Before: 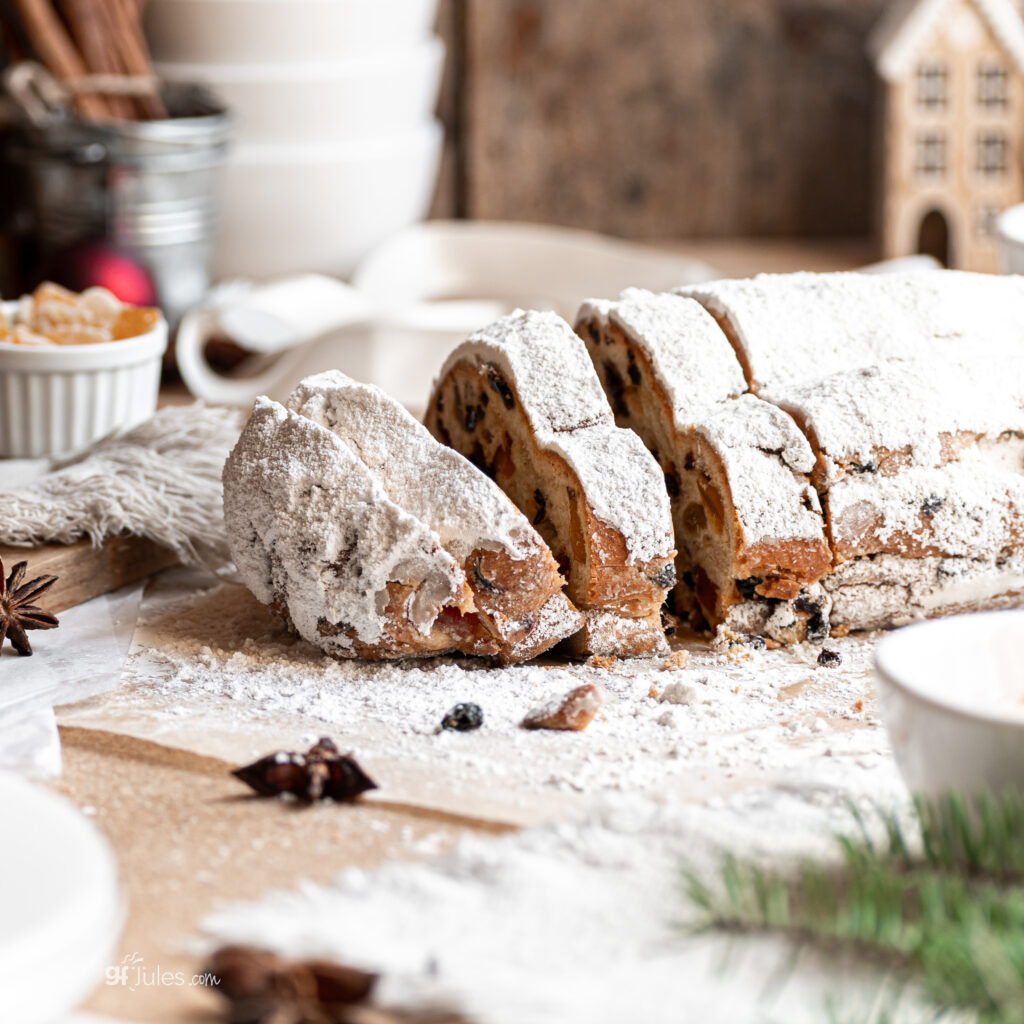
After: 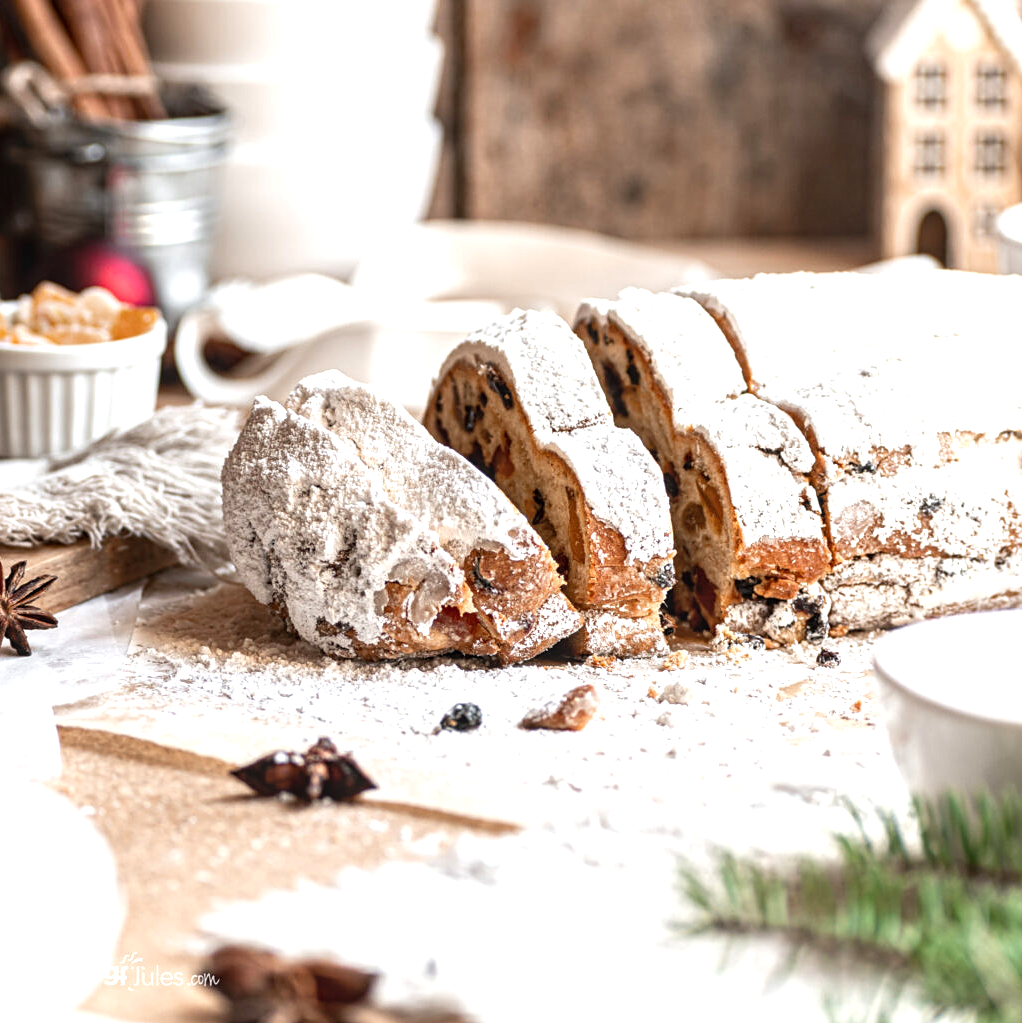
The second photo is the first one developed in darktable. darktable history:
crop: left 0.171%
exposure: black level correction 0, exposure 0.5 EV, compensate exposure bias true, compensate highlight preservation false
local contrast: on, module defaults
sharpen: amount 0.205
